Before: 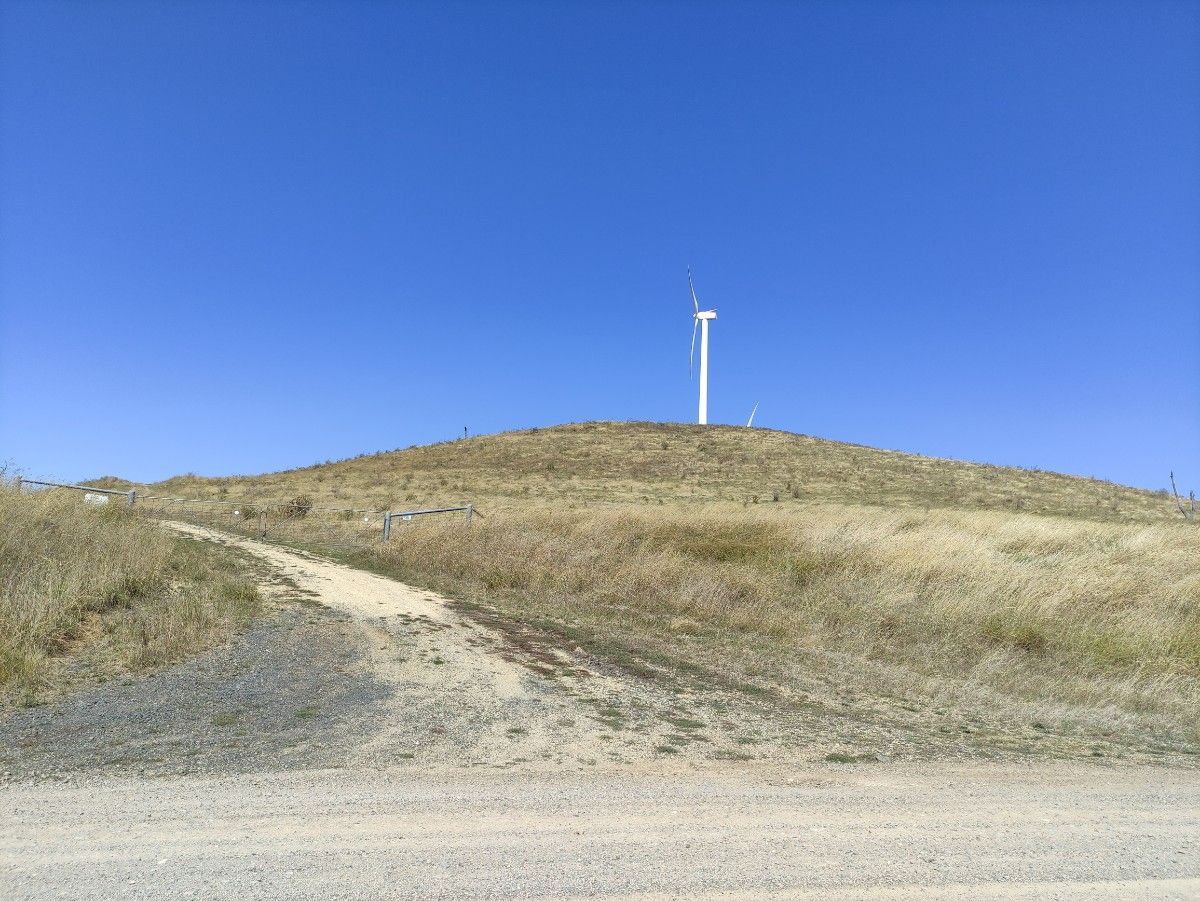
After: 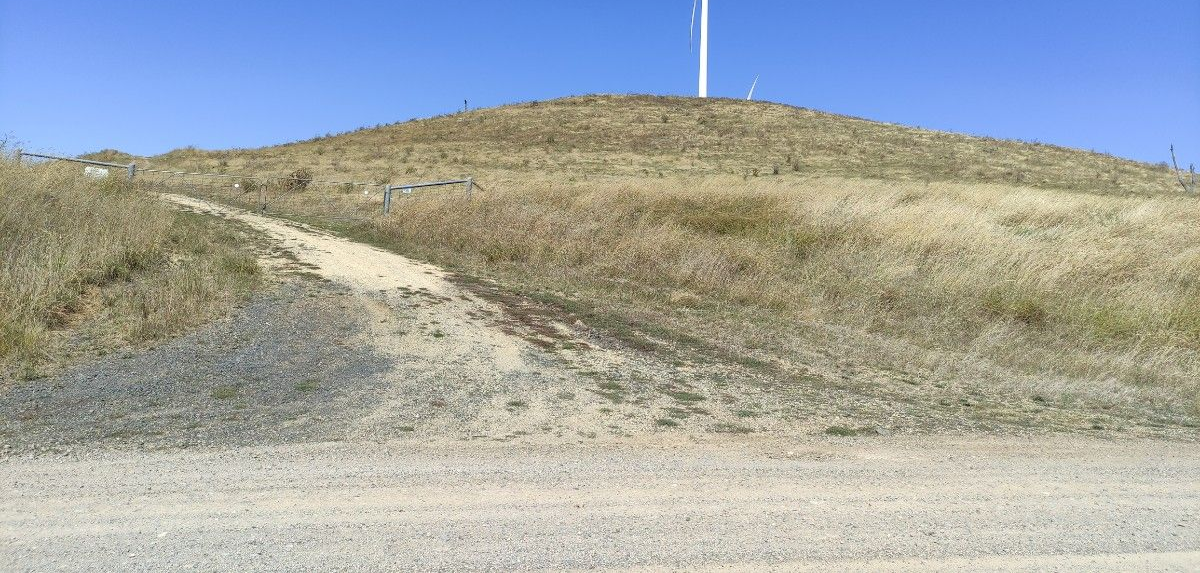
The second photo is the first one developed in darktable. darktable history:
crop and rotate: top 36.317%
color correction: highlights b* 0.028, saturation 0.984
